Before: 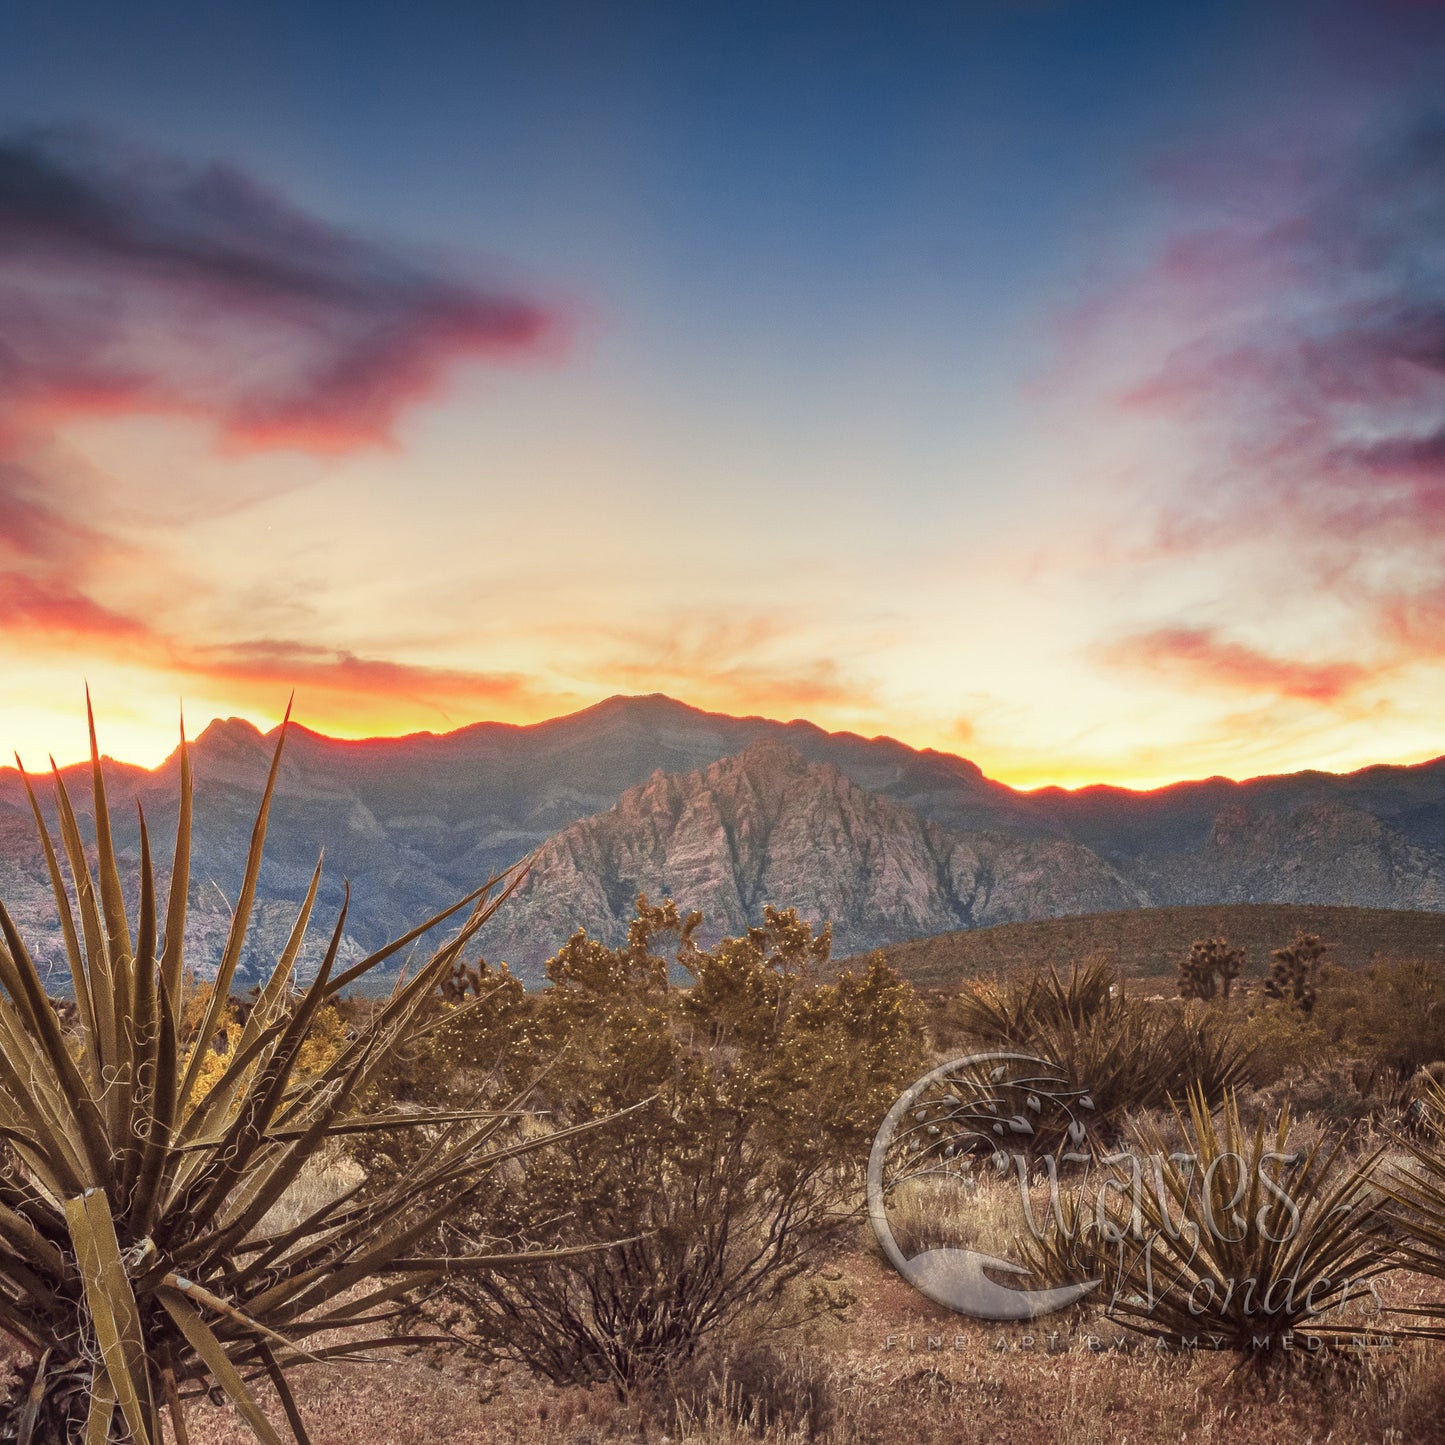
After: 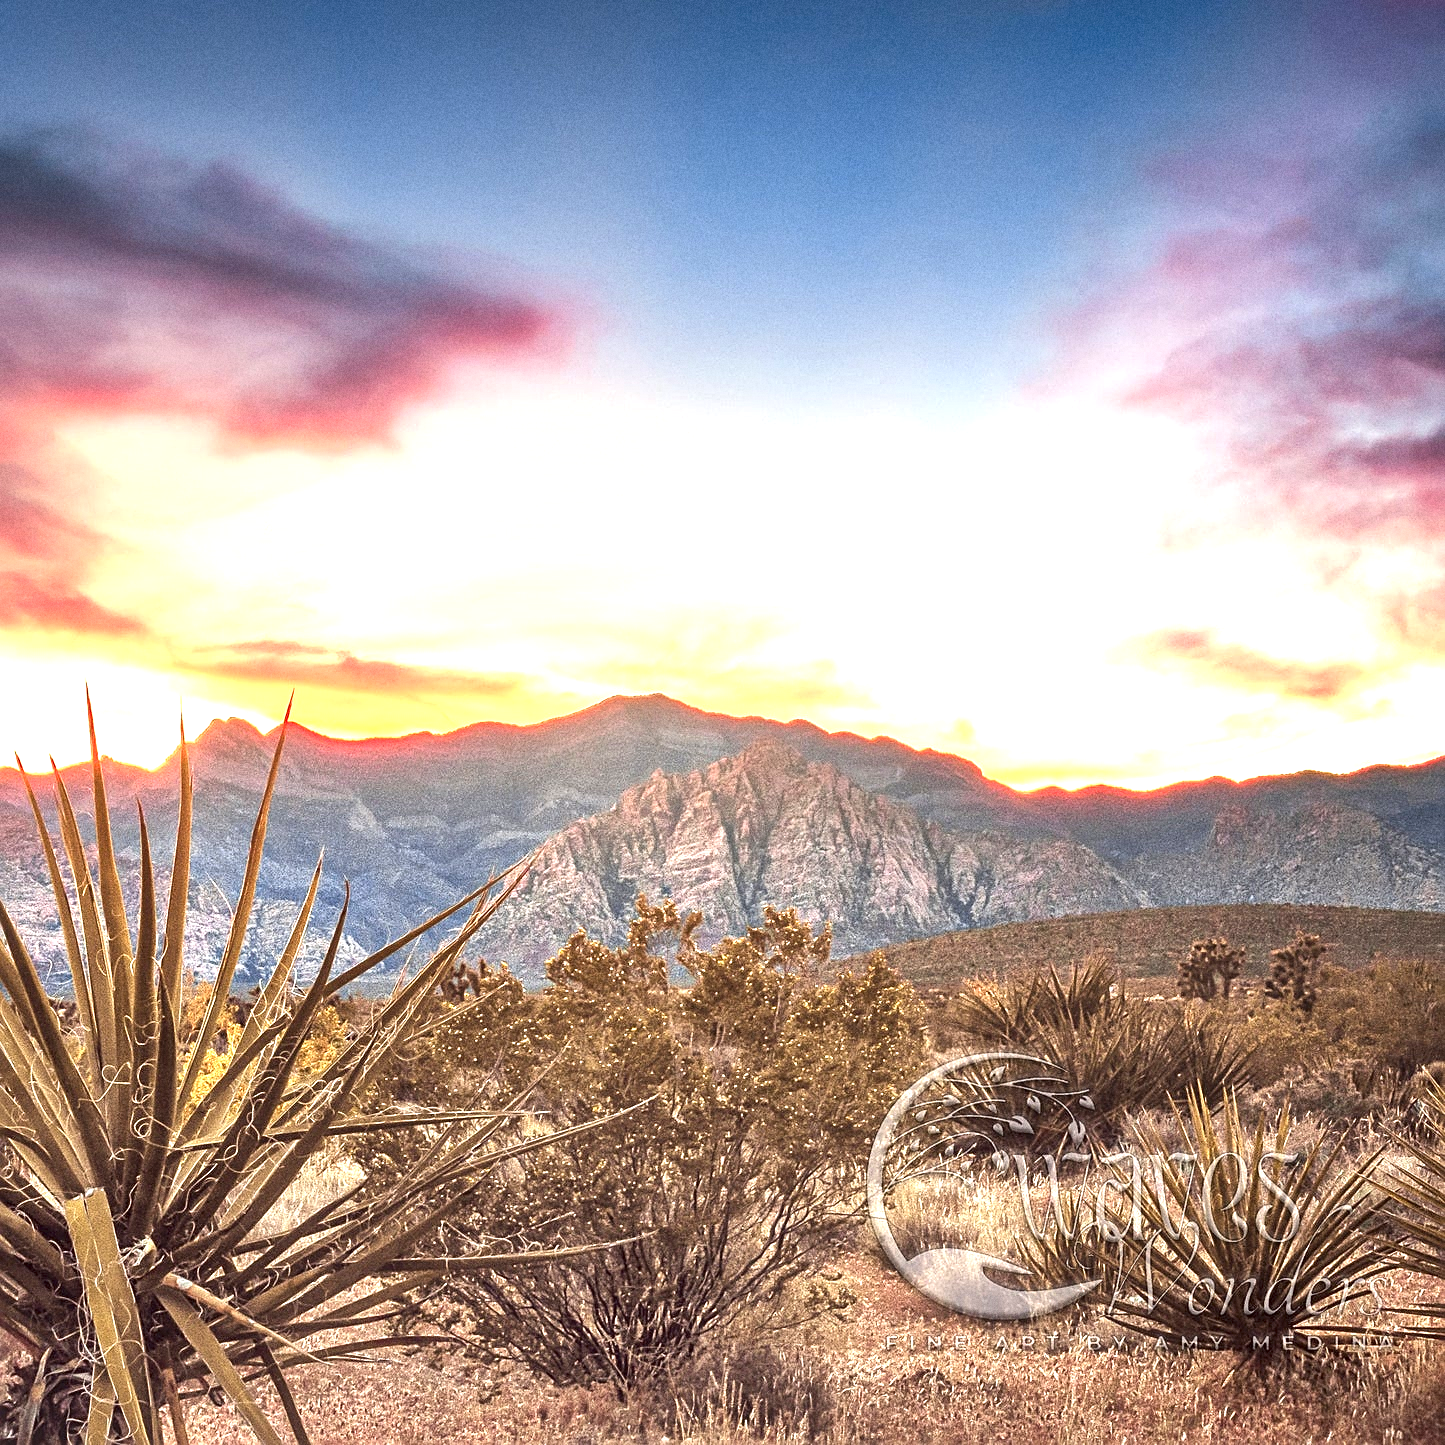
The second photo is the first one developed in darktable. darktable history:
grain: on, module defaults
local contrast: mode bilateral grid, contrast 20, coarseness 50, detail 130%, midtone range 0.2
exposure: black level correction 0, exposure 1.2 EV, compensate exposure bias true, compensate highlight preservation false
sharpen: on, module defaults
